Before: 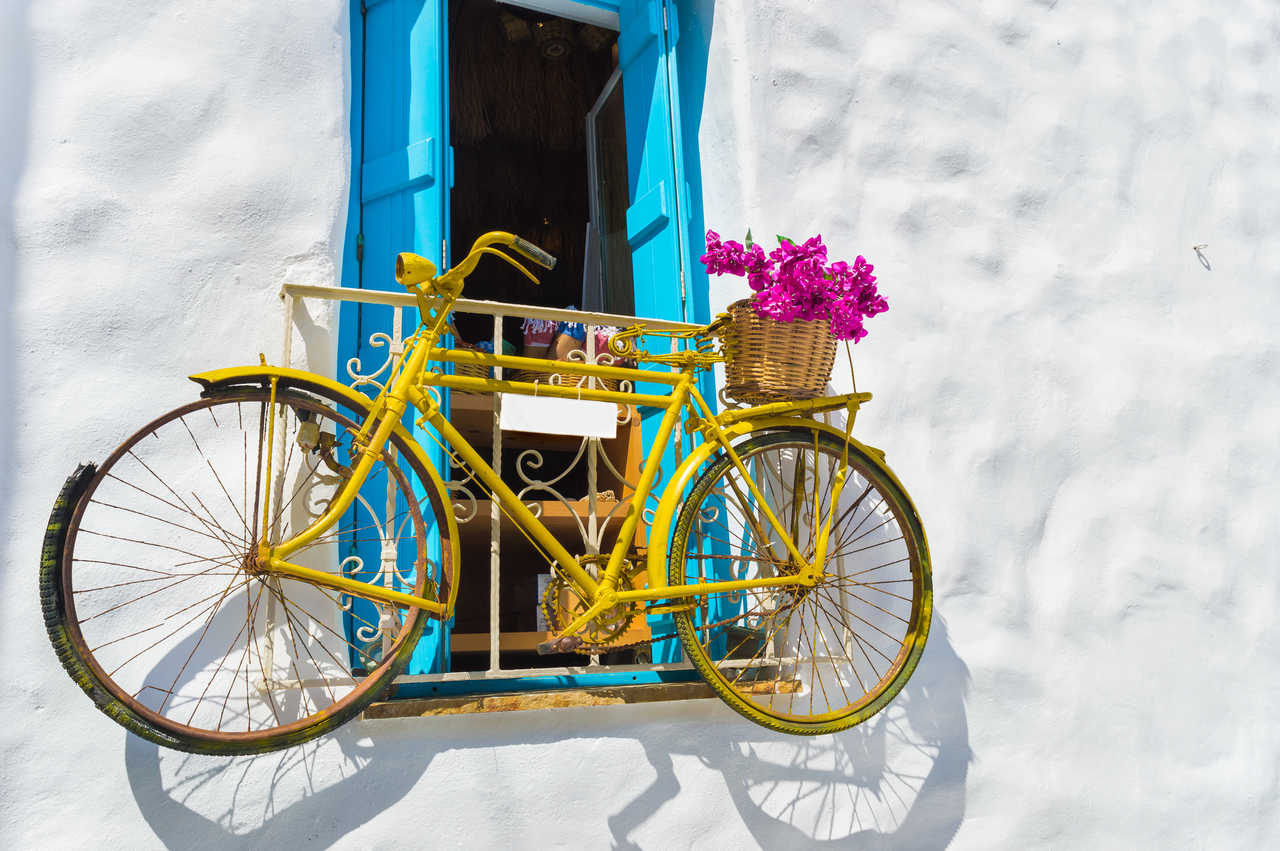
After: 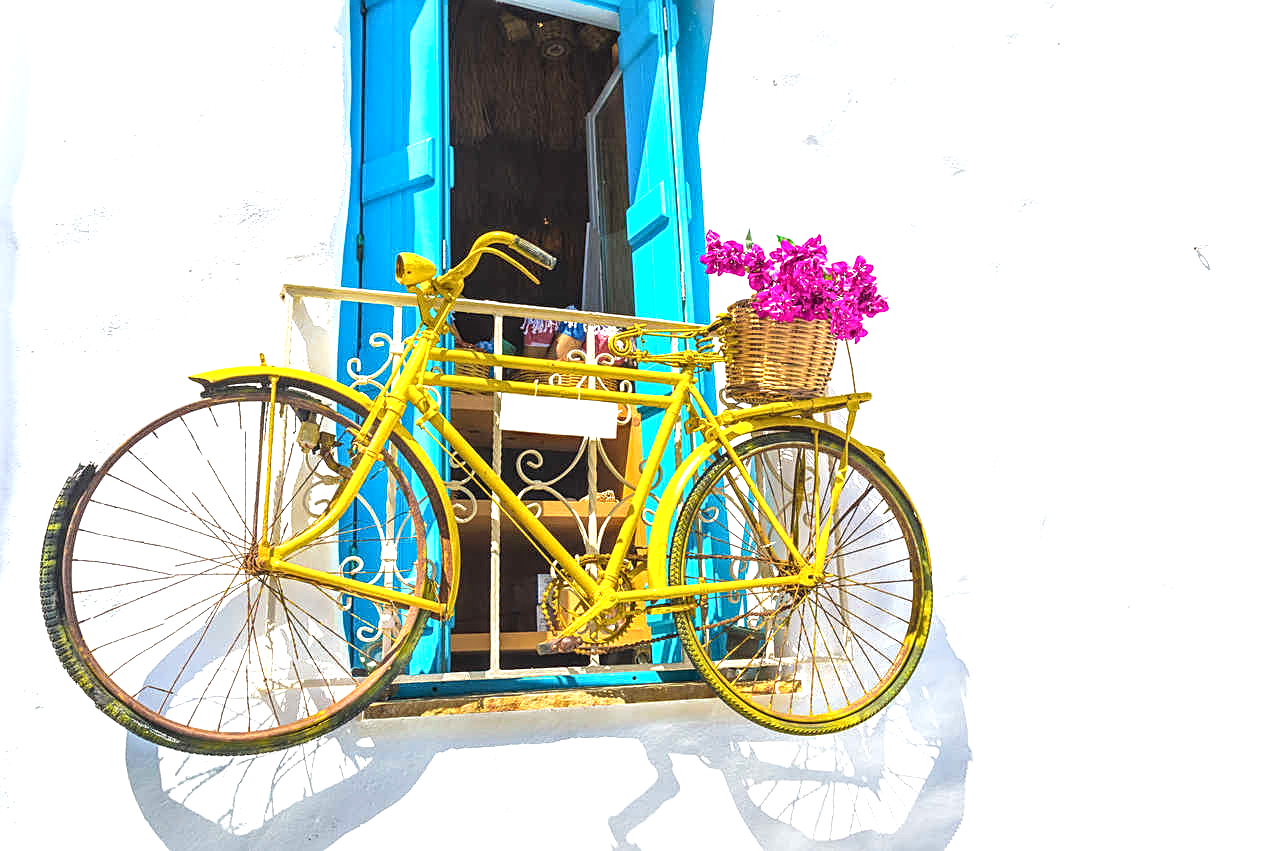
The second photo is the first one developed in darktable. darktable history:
exposure: black level correction 0, exposure 0.953 EV, compensate exposure bias true, compensate highlight preservation false
sharpen: on, module defaults
local contrast: on, module defaults
